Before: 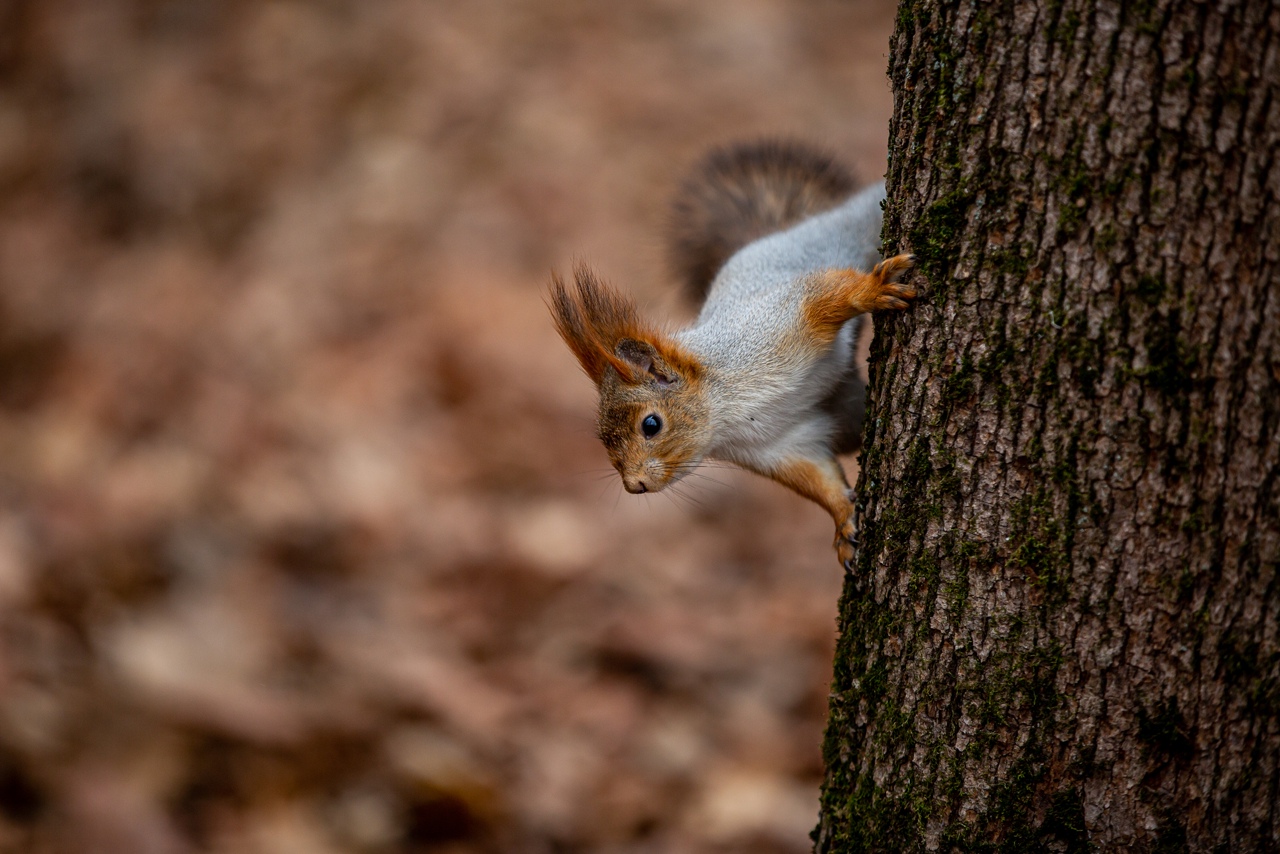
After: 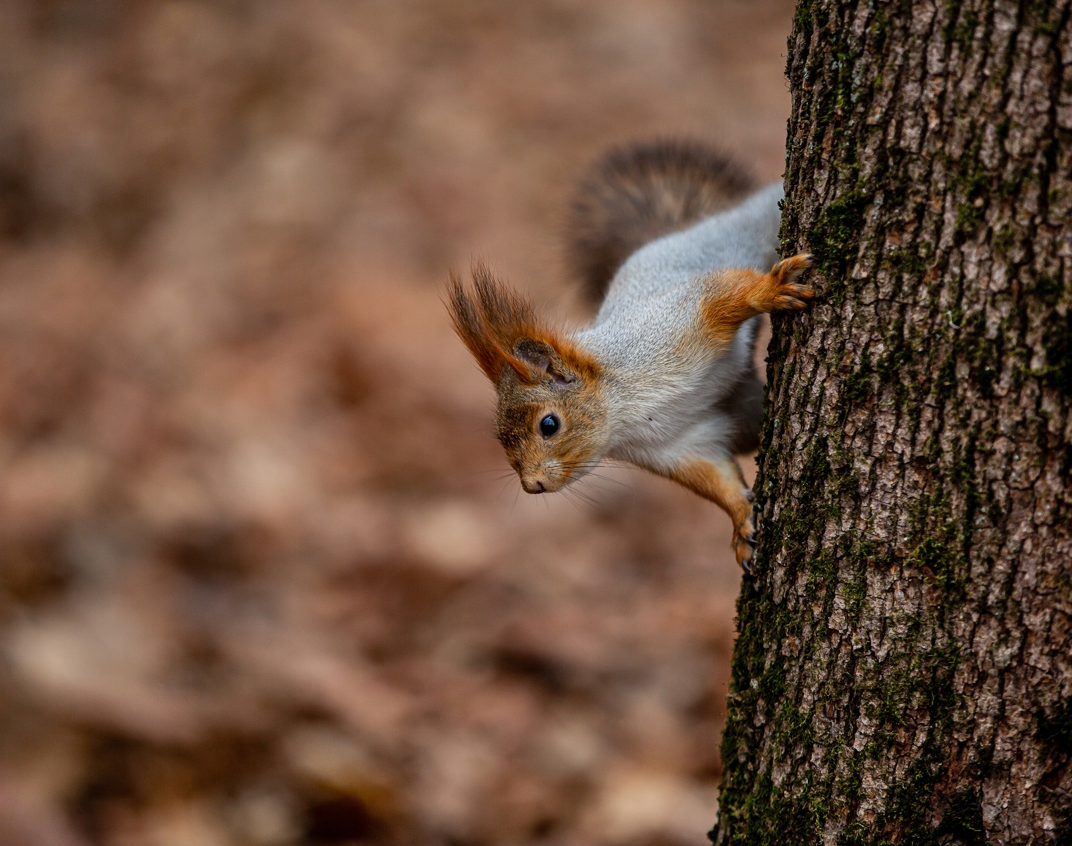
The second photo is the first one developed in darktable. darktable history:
crop: left 8.026%, right 7.374%
shadows and highlights: shadows 43.71, white point adjustment -1.46, soften with gaussian
